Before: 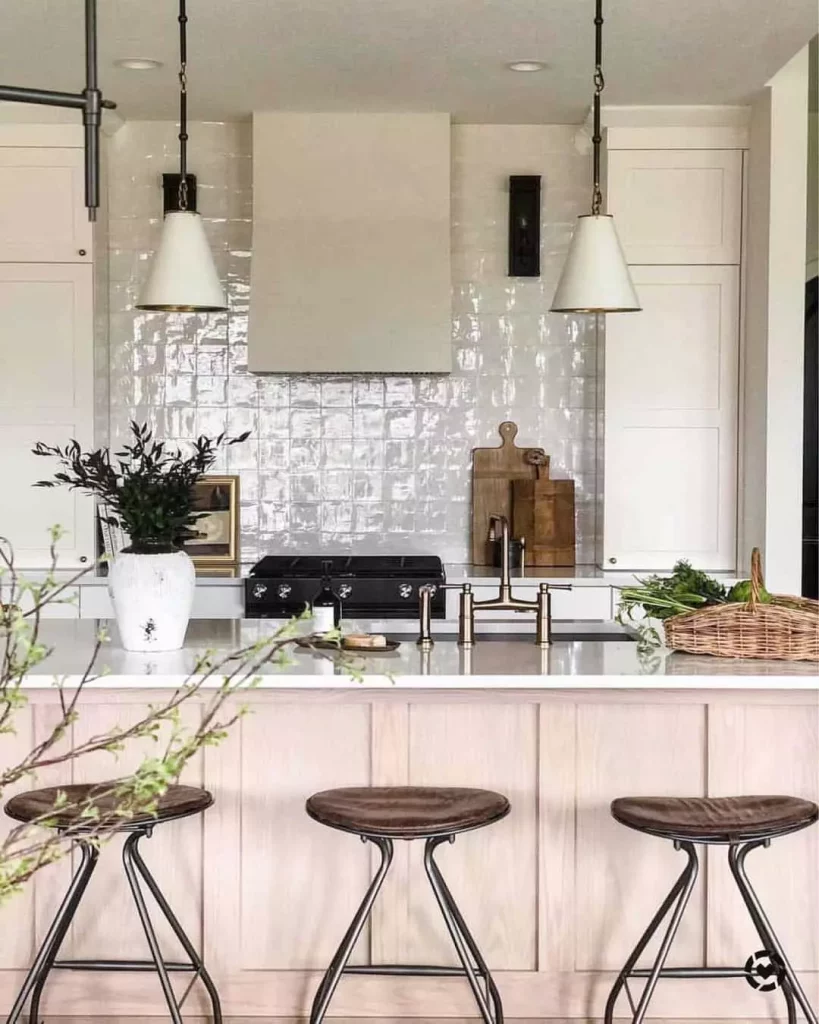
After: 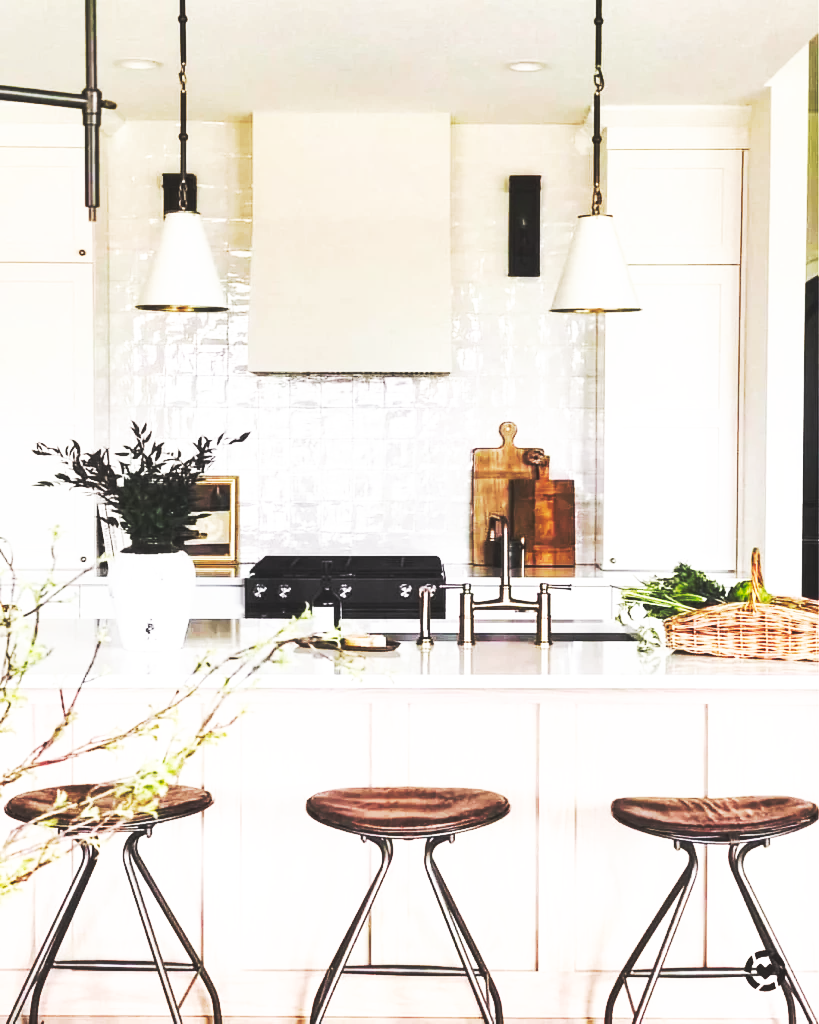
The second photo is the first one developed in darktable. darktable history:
base curve: curves: ch0 [(0, 0.015) (0.085, 0.116) (0.134, 0.298) (0.19, 0.545) (0.296, 0.764) (0.599, 0.982) (1, 1)], preserve colors none
